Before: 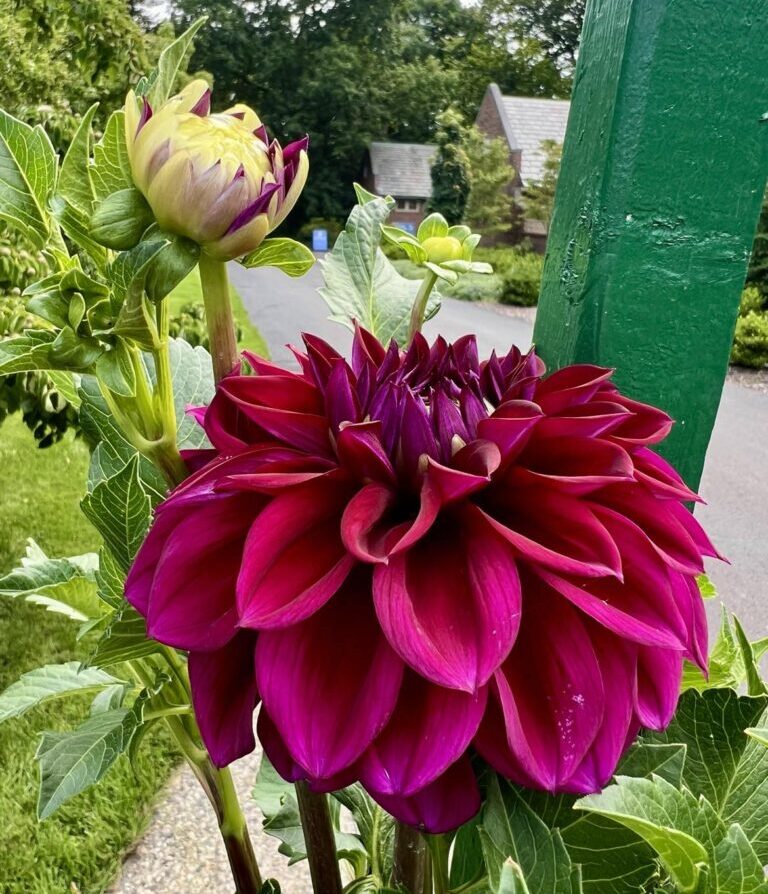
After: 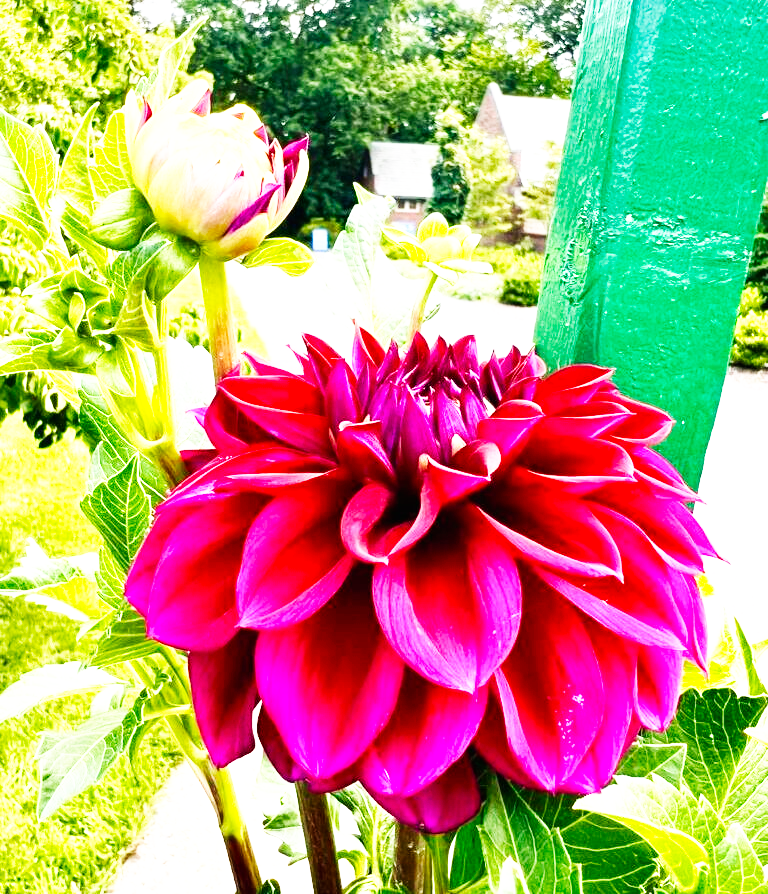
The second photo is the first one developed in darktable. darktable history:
base curve: curves: ch0 [(0, 0) (0.007, 0.004) (0.027, 0.03) (0.046, 0.07) (0.207, 0.54) (0.442, 0.872) (0.673, 0.972) (1, 1)], preserve colors none
exposure: black level correction 0, exposure 1.1 EV, compensate highlight preservation false
